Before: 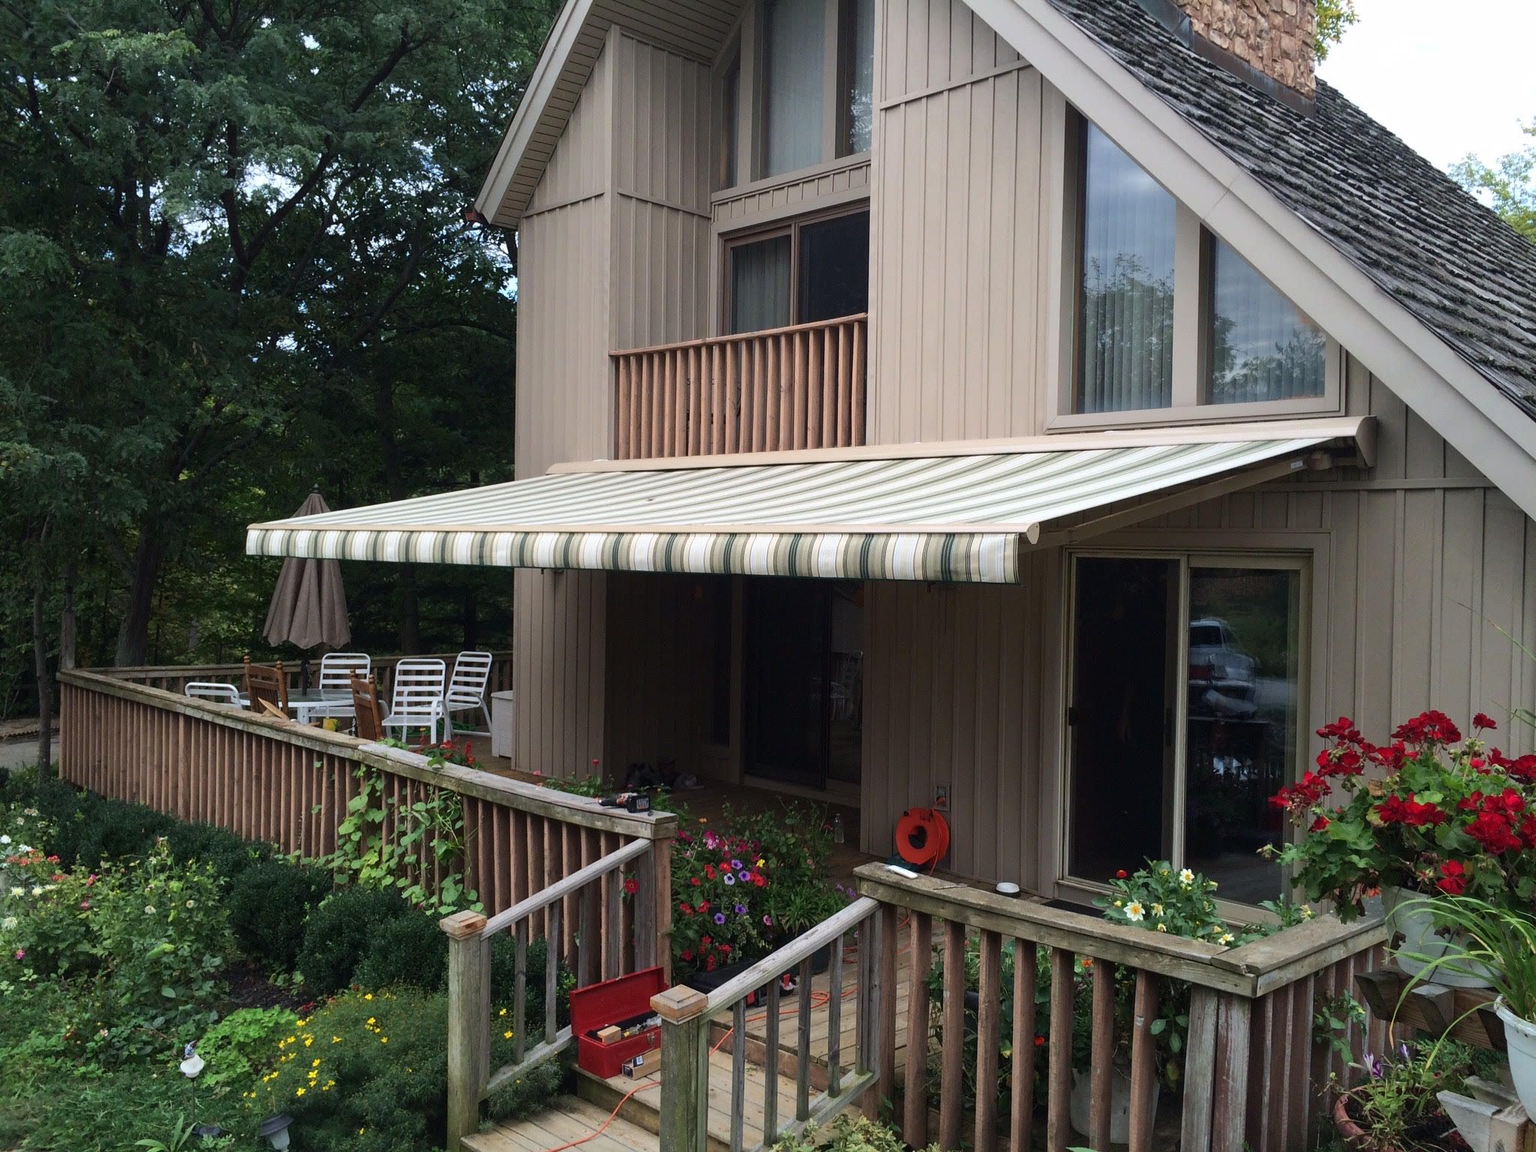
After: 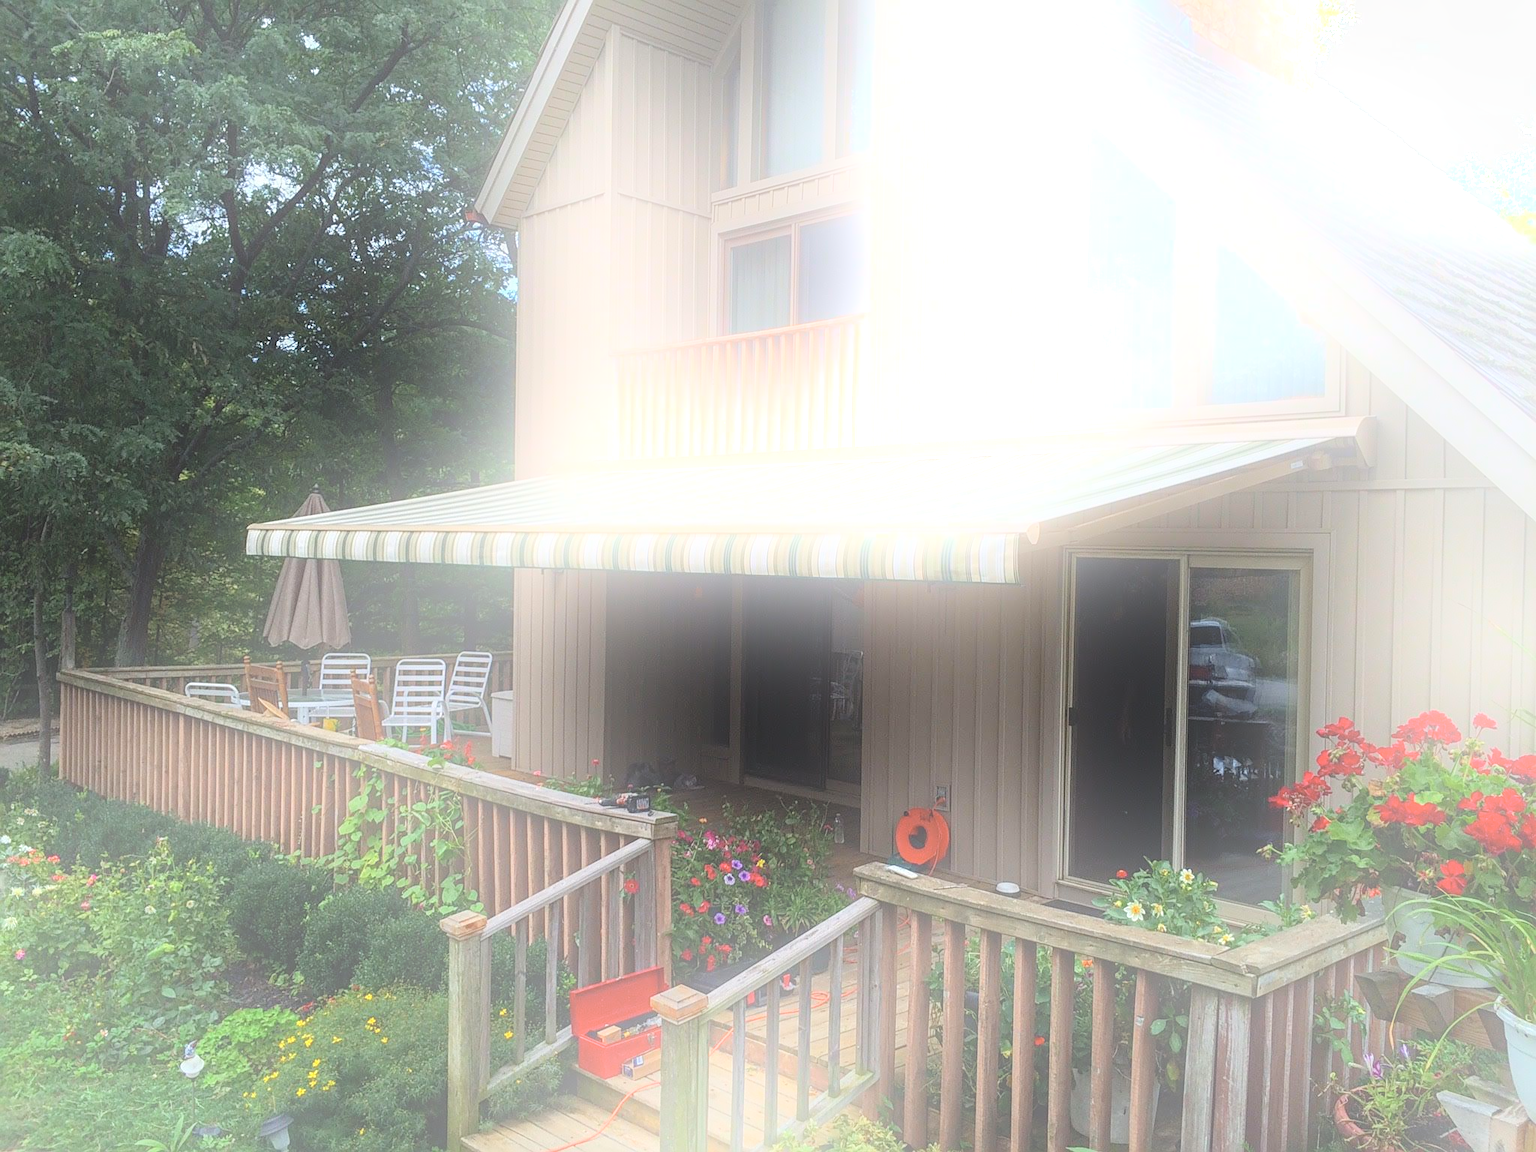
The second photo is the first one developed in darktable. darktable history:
sharpen: on, module defaults
contrast equalizer: octaves 7, y [[0.6 ×6], [0.55 ×6], [0 ×6], [0 ×6], [0 ×6]], mix -0.3
bloom: size 25%, threshold 5%, strength 90%
local contrast: highlights 25%, detail 150%
